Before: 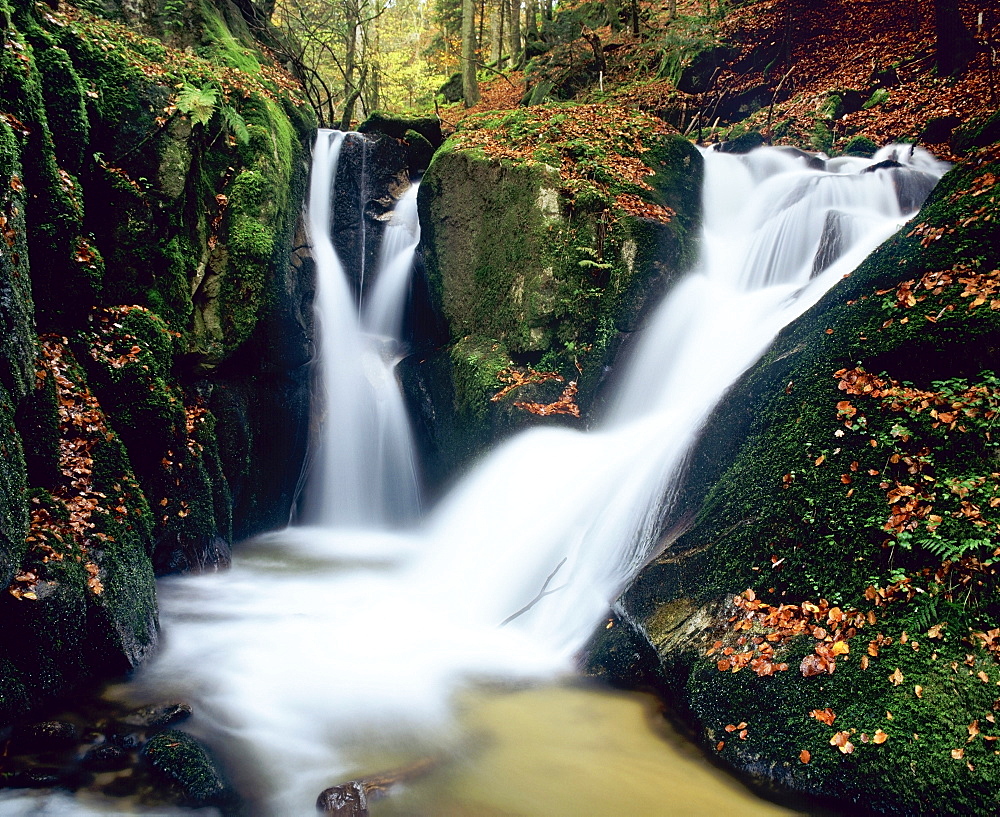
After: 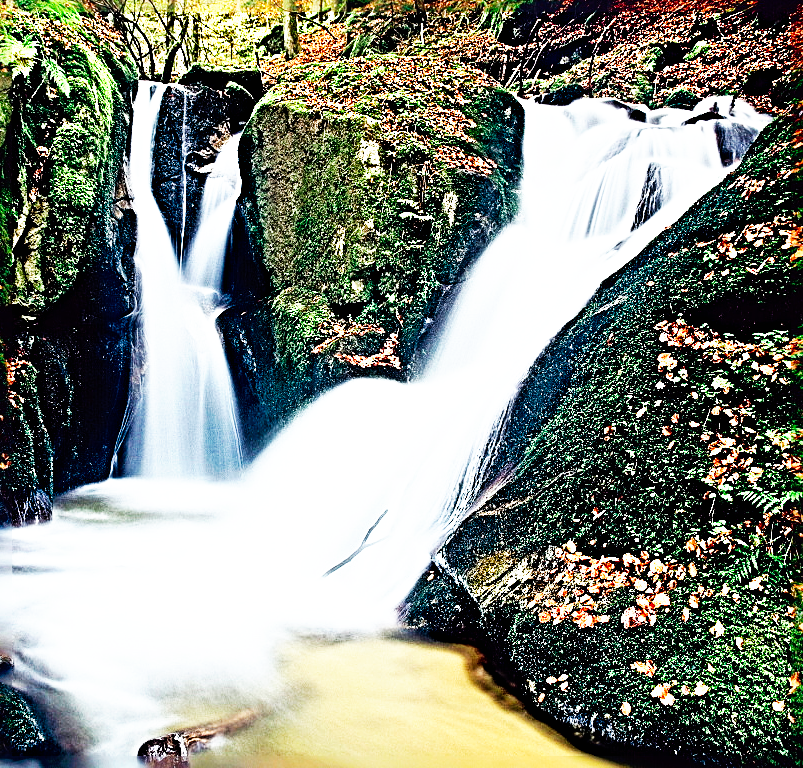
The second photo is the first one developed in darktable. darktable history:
sharpen: radius 6.25, amount 1.792, threshold 0.061
crop and rotate: left 17.95%, top 5.894%, right 1.7%
base curve: curves: ch0 [(0, 0) (0.007, 0.004) (0.027, 0.03) (0.046, 0.07) (0.207, 0.54) (0.442, 0.872) (0.673, 0.972) (1, 1)], preserve colors none
